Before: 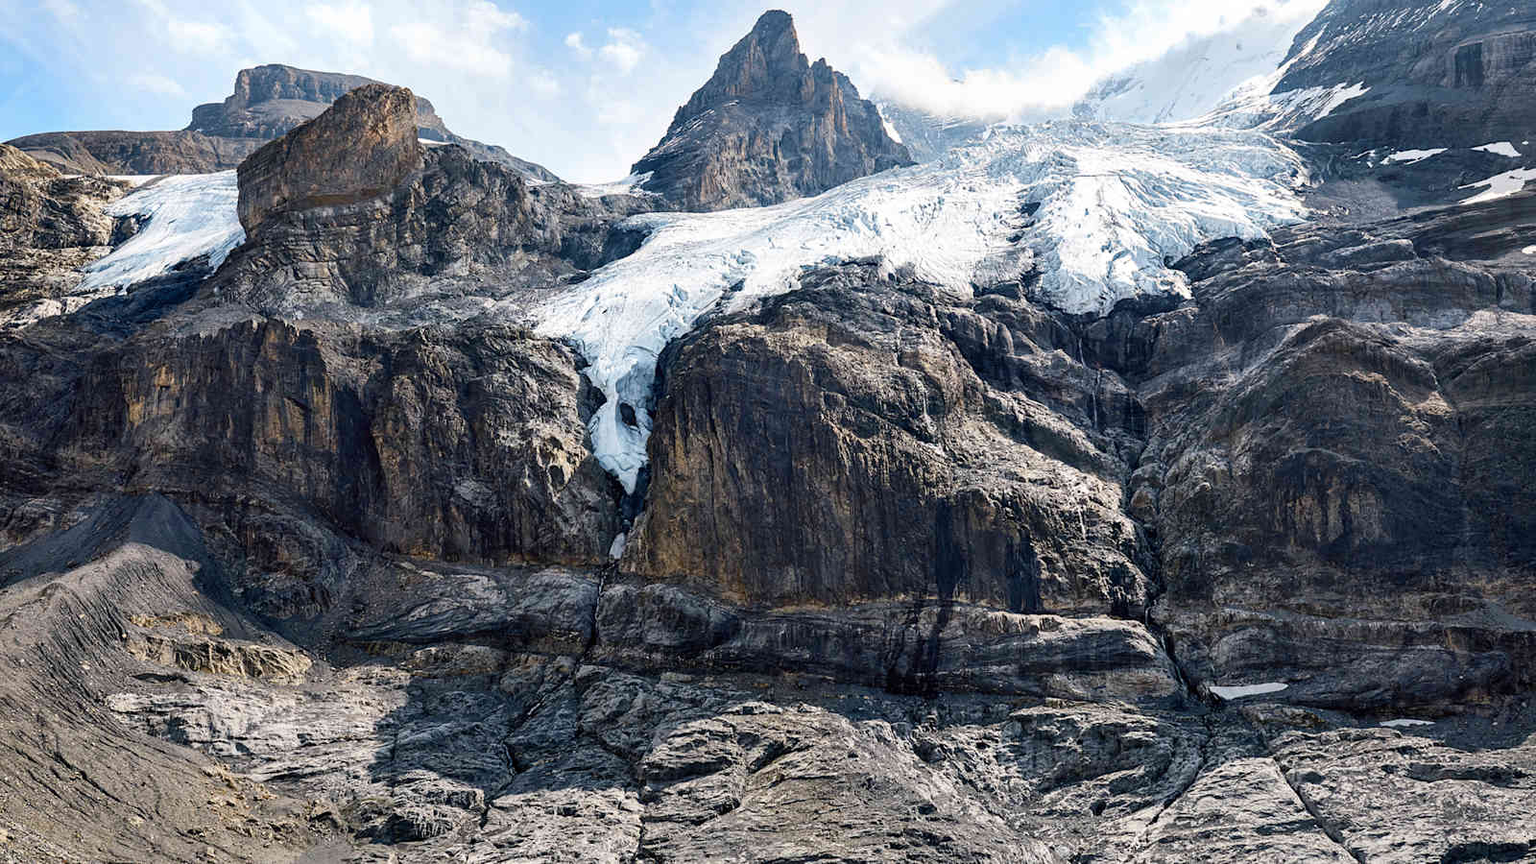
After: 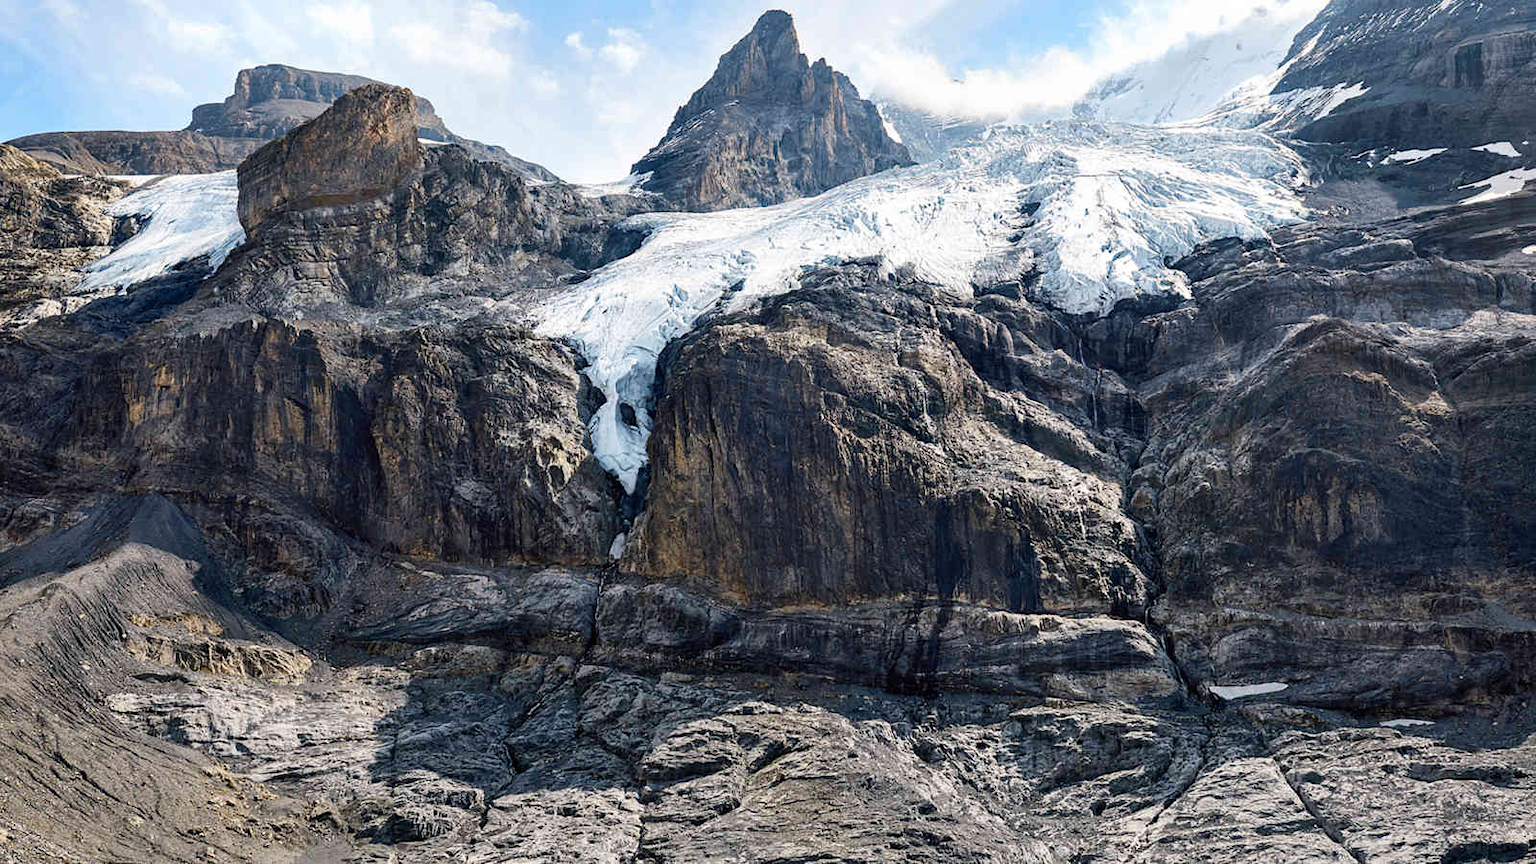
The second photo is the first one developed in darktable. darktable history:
color calibration: illuminant same as pipeline (D50), adaptation XYZ, x 0.347, y 0.358, temperature 5003.46 K
exposure: black level correction 0, exposure 0 EV, compensate highlight preservation false
